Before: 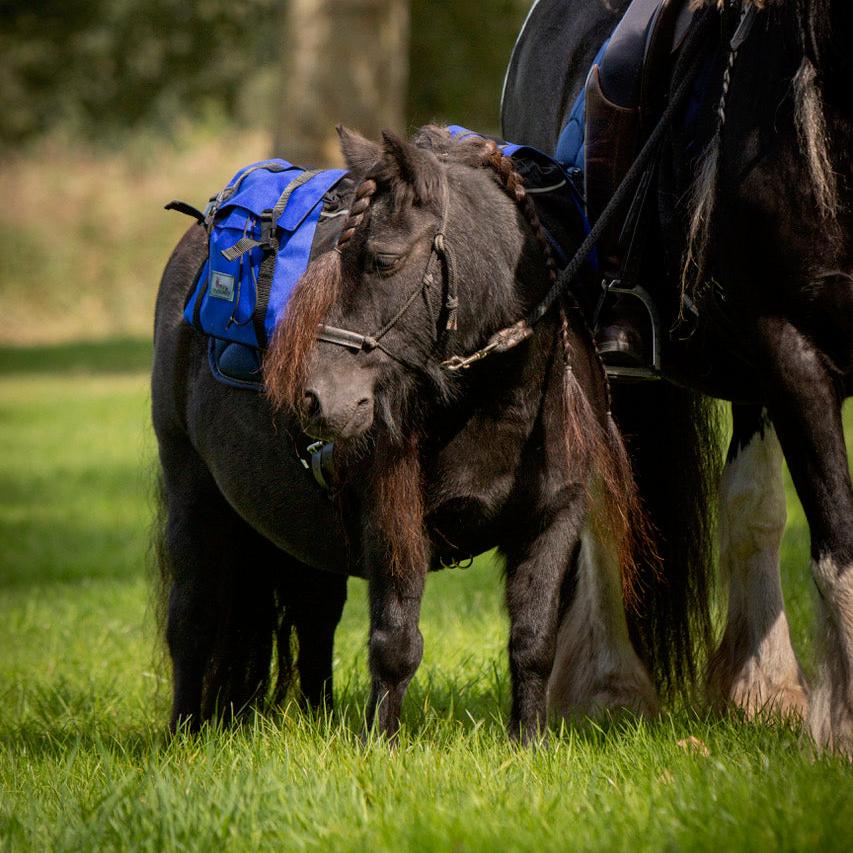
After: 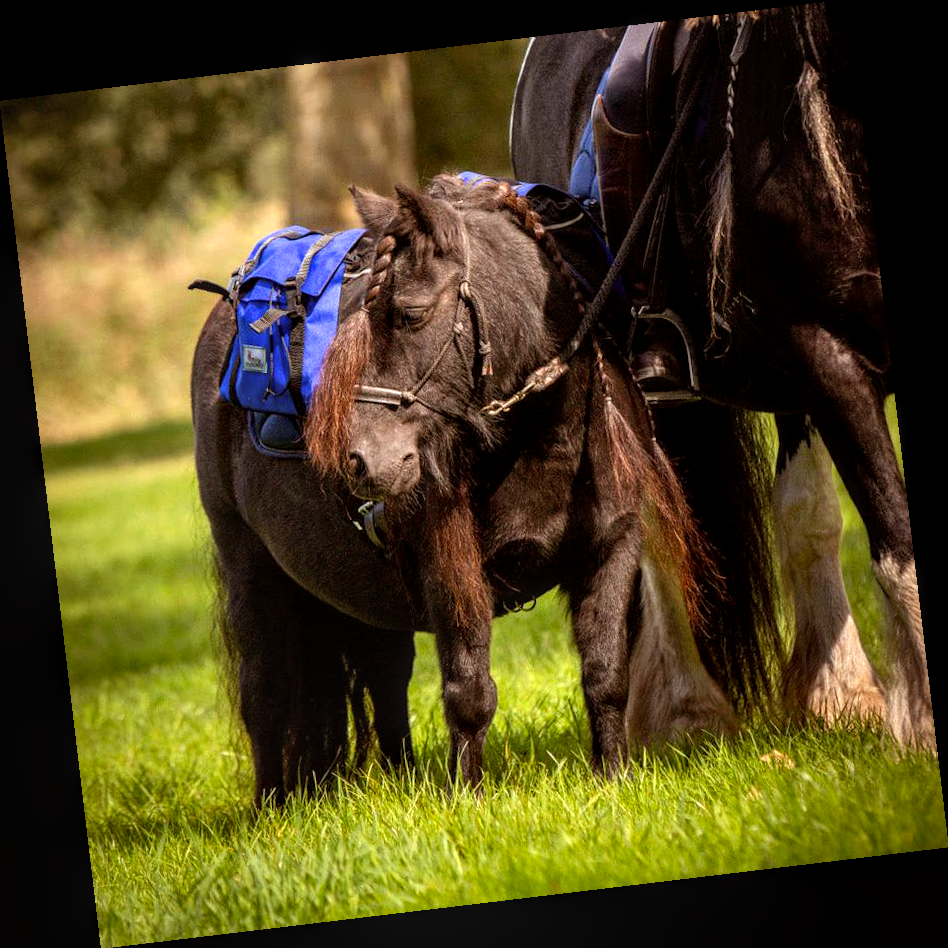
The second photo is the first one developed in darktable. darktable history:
rgb levels: mode RGB, independent channels, levels [[0, 0.5, 1], [0, 0.521, 1], [0, 0.536, 1]]
rotate and perspective: rotation -6.83°, automatic cropping off
local contrast: on, module defaults
exposure: black level correction 0, exposure 0.7 EV, compensate exposure bias true, compensate highlight preservation false
